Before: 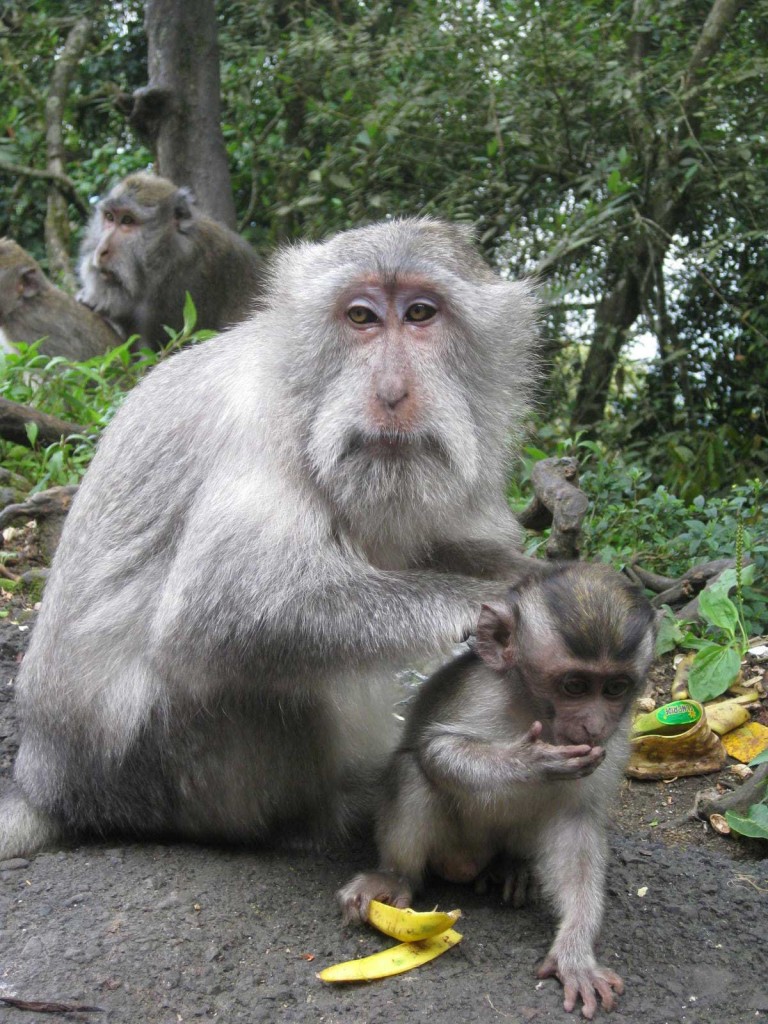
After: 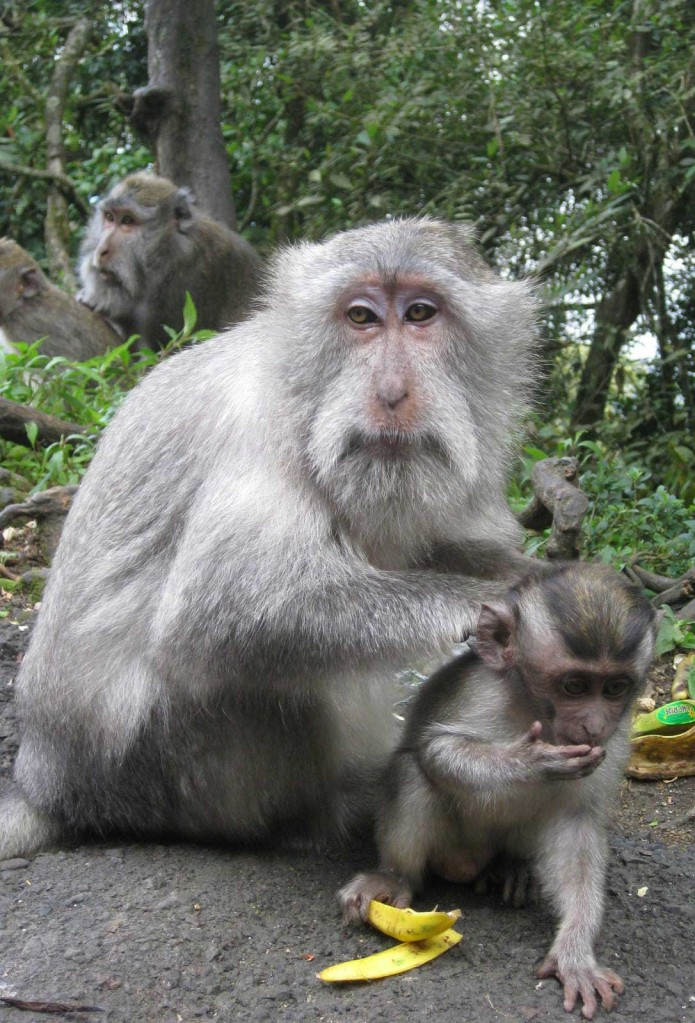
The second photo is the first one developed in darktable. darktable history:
crop: right 9.492%, bottom 0.047%
